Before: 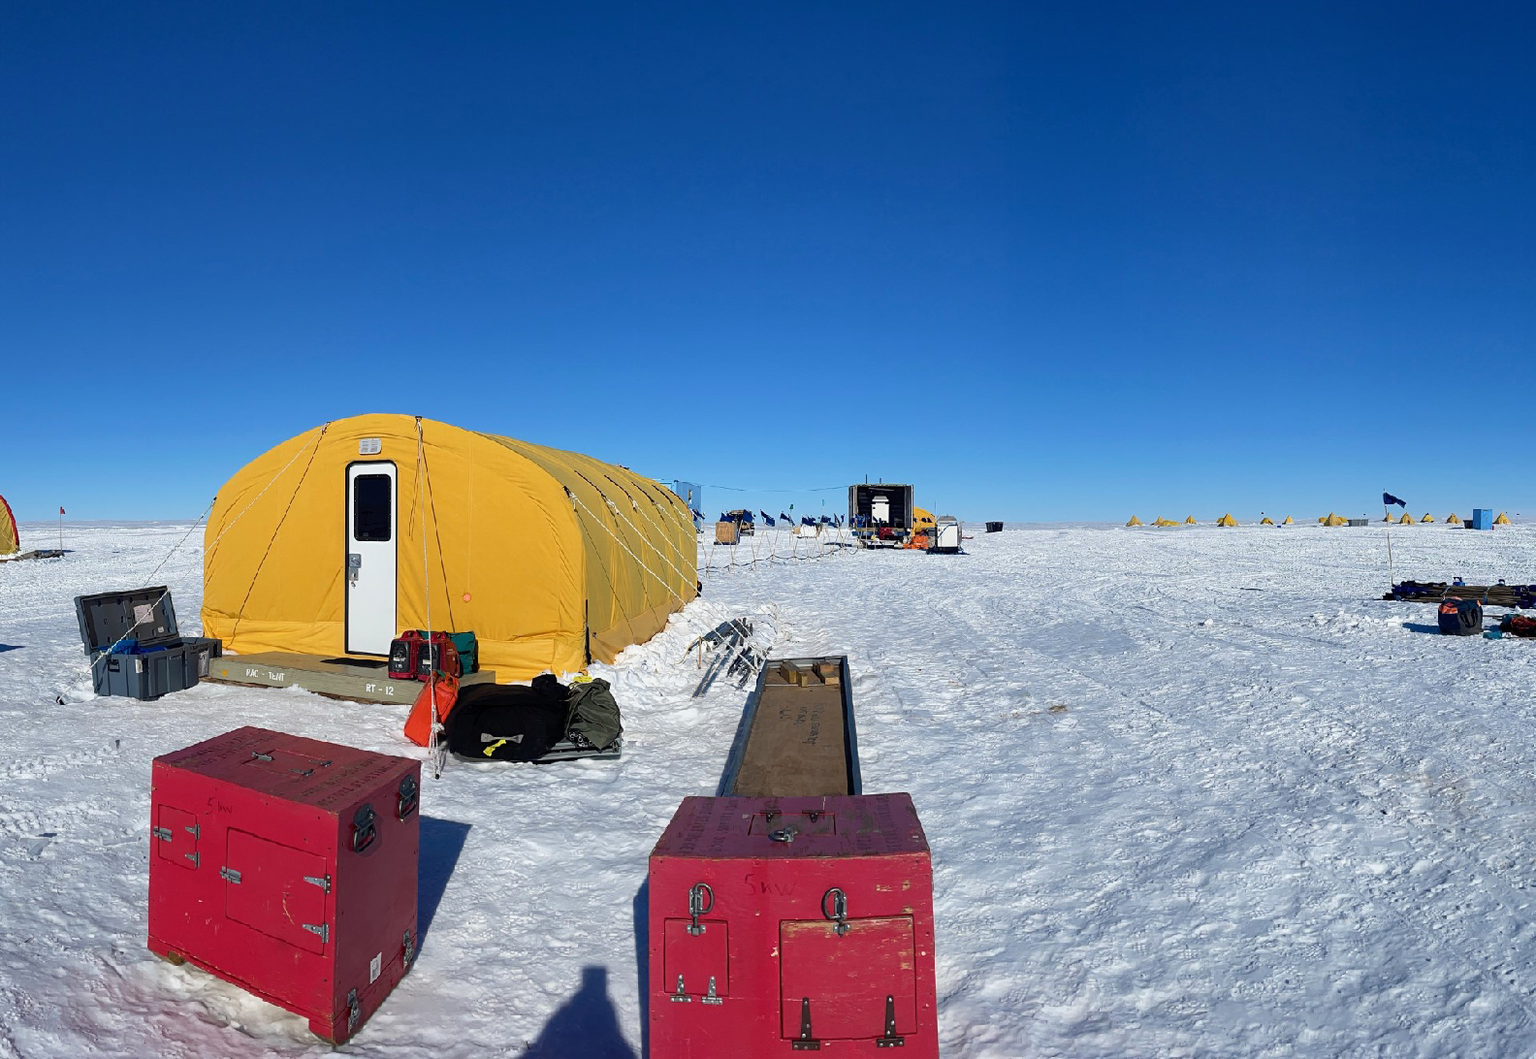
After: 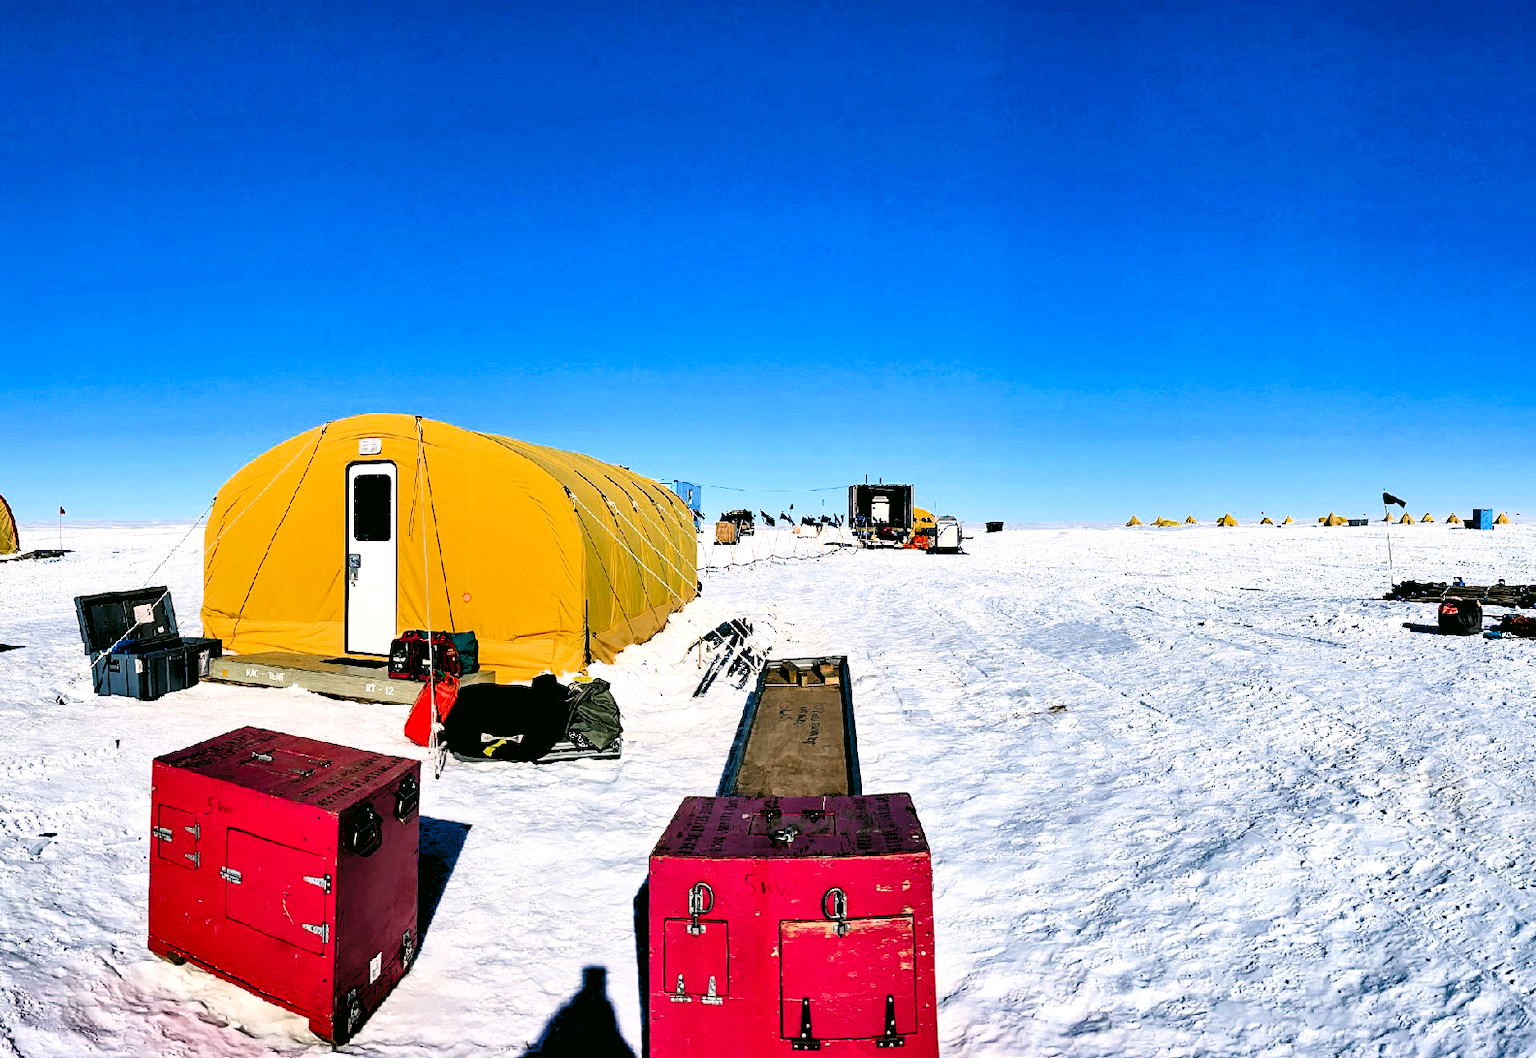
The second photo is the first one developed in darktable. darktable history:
contrast brightness saturation: contrast 0.28
exposure: exposure 0.2 EV, compensate highlight preservation false
shadows and highlights: shadows 49, highlights -41, soften with gaussian
tone curve: curves: ch0 [(0, 0) (0.004, 0.001) (0.133, 0.112) (0.325, 0.362) (0.832, 0.893) (1, 1)], color space Lab, linked channels, preserve colors none
color correction: highlights a* 4.02, highlights b* 4.98, shadows a* -7.55, shadows b* 4.98
contrast equalizer: y [[0.601, 0.6, 0.598, 0.598, 0.6, 0.601], [0.5 ×6], [0.5 ×6], [0 ×6], [0 ×6]]
local contrast: mode bilateral grid, contrast 20, coarseness 50, detail 120%, midtone range 0.2
color zones: curves: ch0 [(0, 0.425) (0.143, 0.422) (0.286, 0.42) (0.429, 0.419) (0.571, 0.419) (0.714, 0.42) (0.857, 0.422) (1, 0.425)]
levels: levels [0.072, 0.414, 0.976]
